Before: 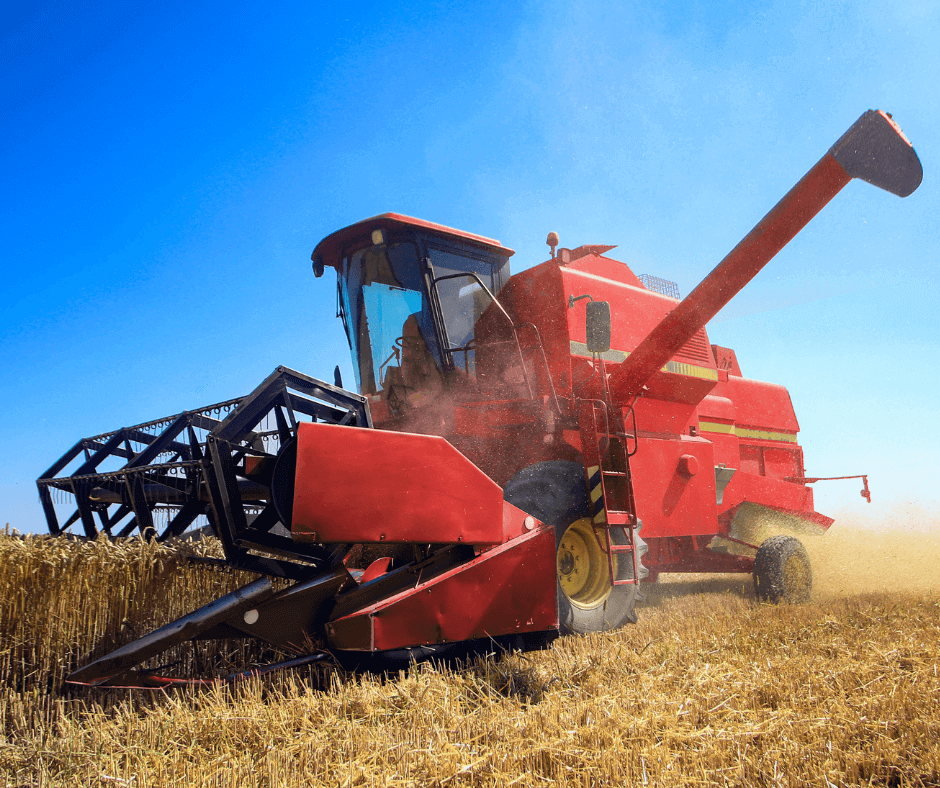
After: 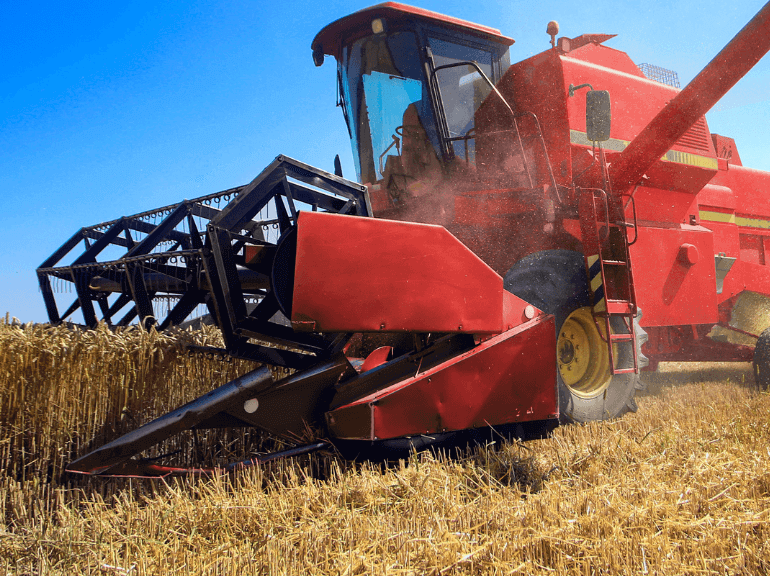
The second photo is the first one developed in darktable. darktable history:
crop: top 26.876%, right 18.001%
